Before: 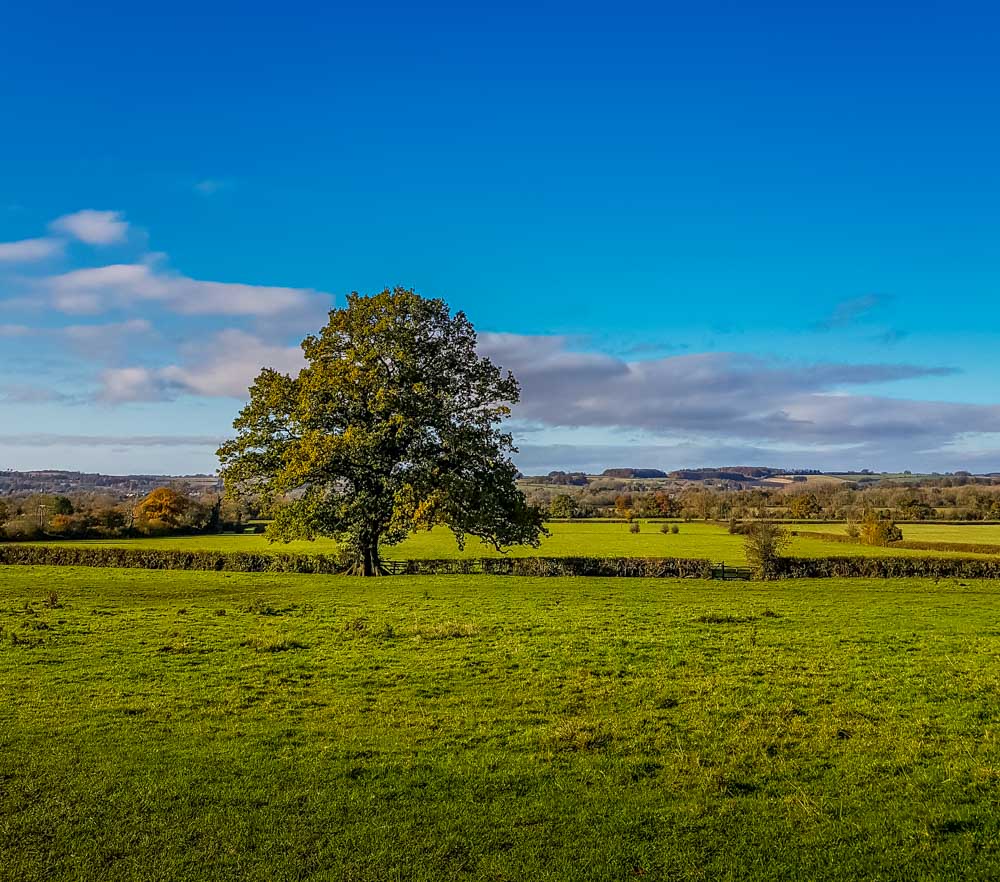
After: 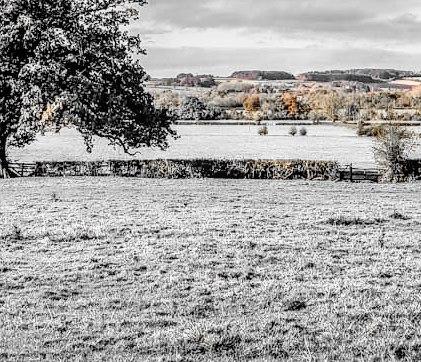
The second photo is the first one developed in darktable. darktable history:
filmic rgb: black relative exposure -5 EV, hardness 2.88, contrast 1.1, highlights saturation mix -20%
local contrast: on, module defaults
color zones: curves: ch0 [(0, 0.65) (0.096, 0.644) (0.221, 0.539) (0.429, 0.5) (0.571, 0.5) (0.714, 0.5) (0.857, 0.5) (1, 0.65)]; ch1 [(0, 0.5) (0.143, 0.5) (0.257, -0.002) (0.429, 0.04) (0.571, -0.001) (0.714, -0.015) (0.857, 0.024) (1, 0.5)]
exposure: black level correction 0, exposure 1.55 EV, compensate exposure bias true, compensate highlight preservation false
crop: left 37.221%, top 45.169%, right 20.63%, bottom 13.777%
